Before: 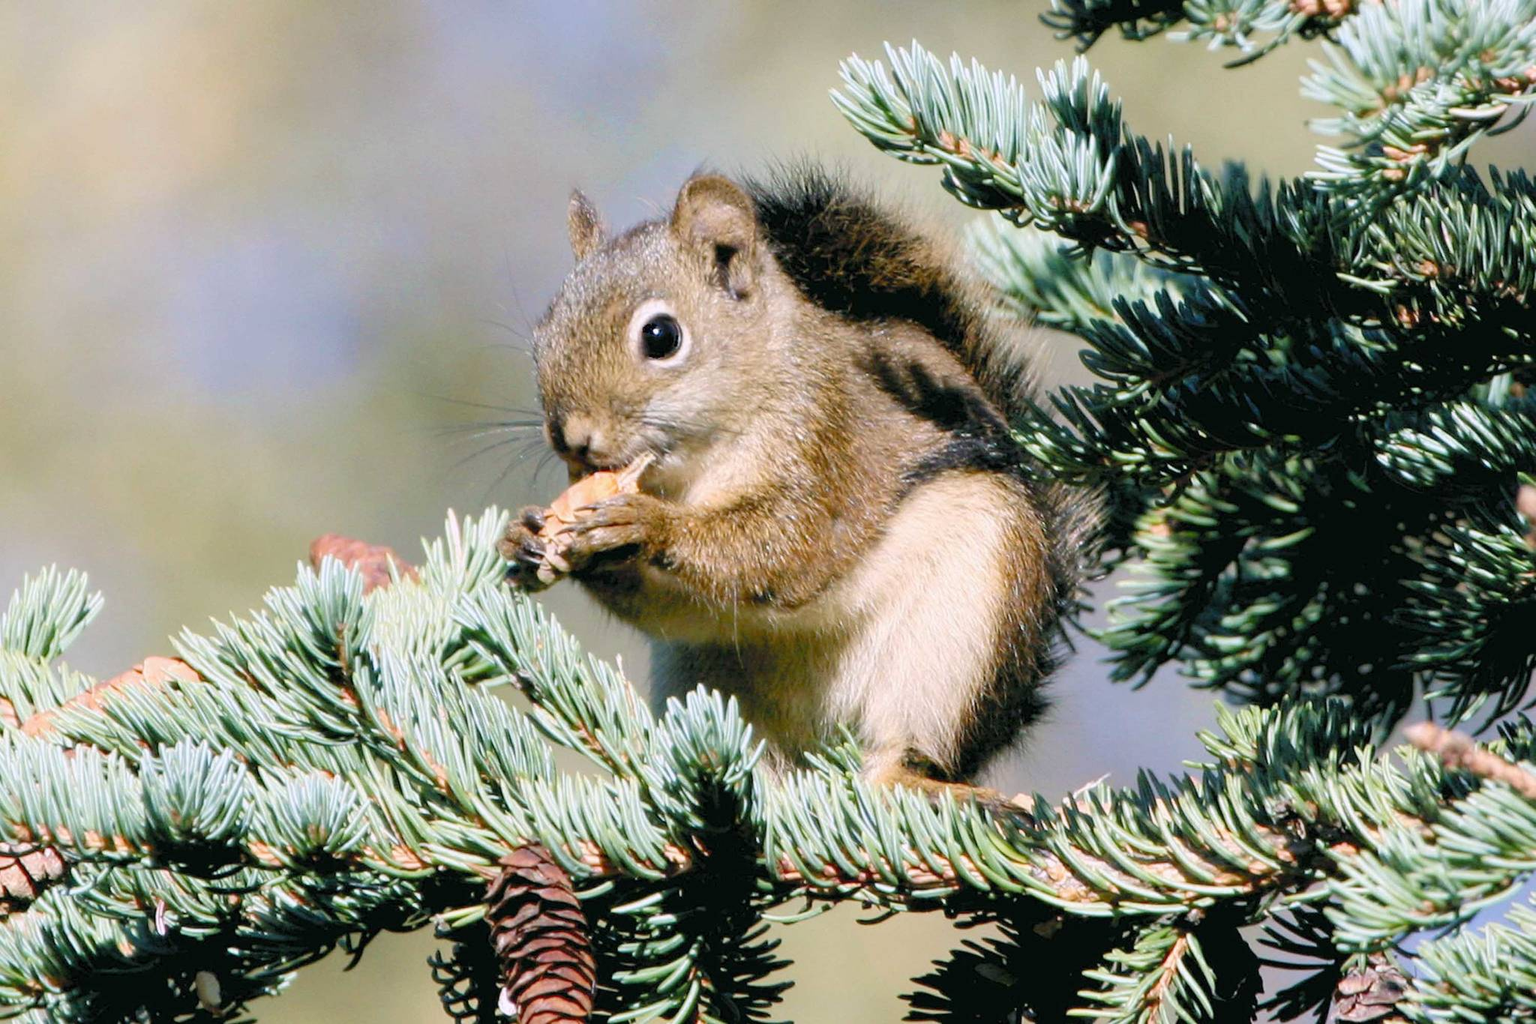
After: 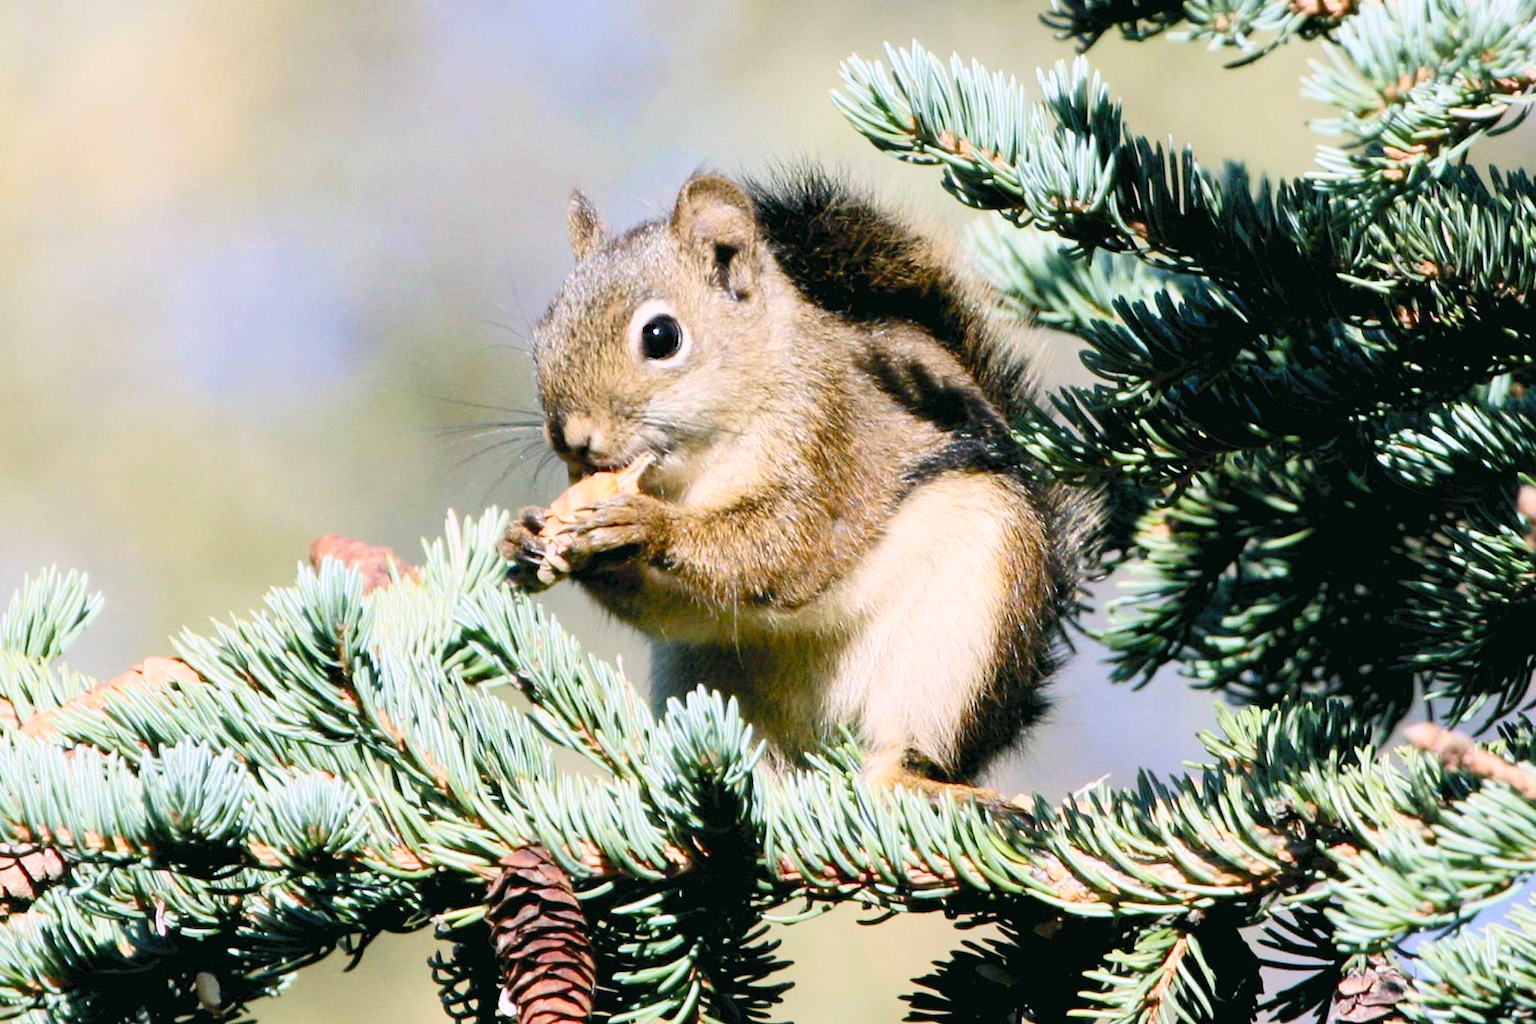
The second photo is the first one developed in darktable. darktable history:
contrast brightness saturation: contrast 0.238, brightness 0.088
color correction: highlights b* 0.03, saturation 1.08
